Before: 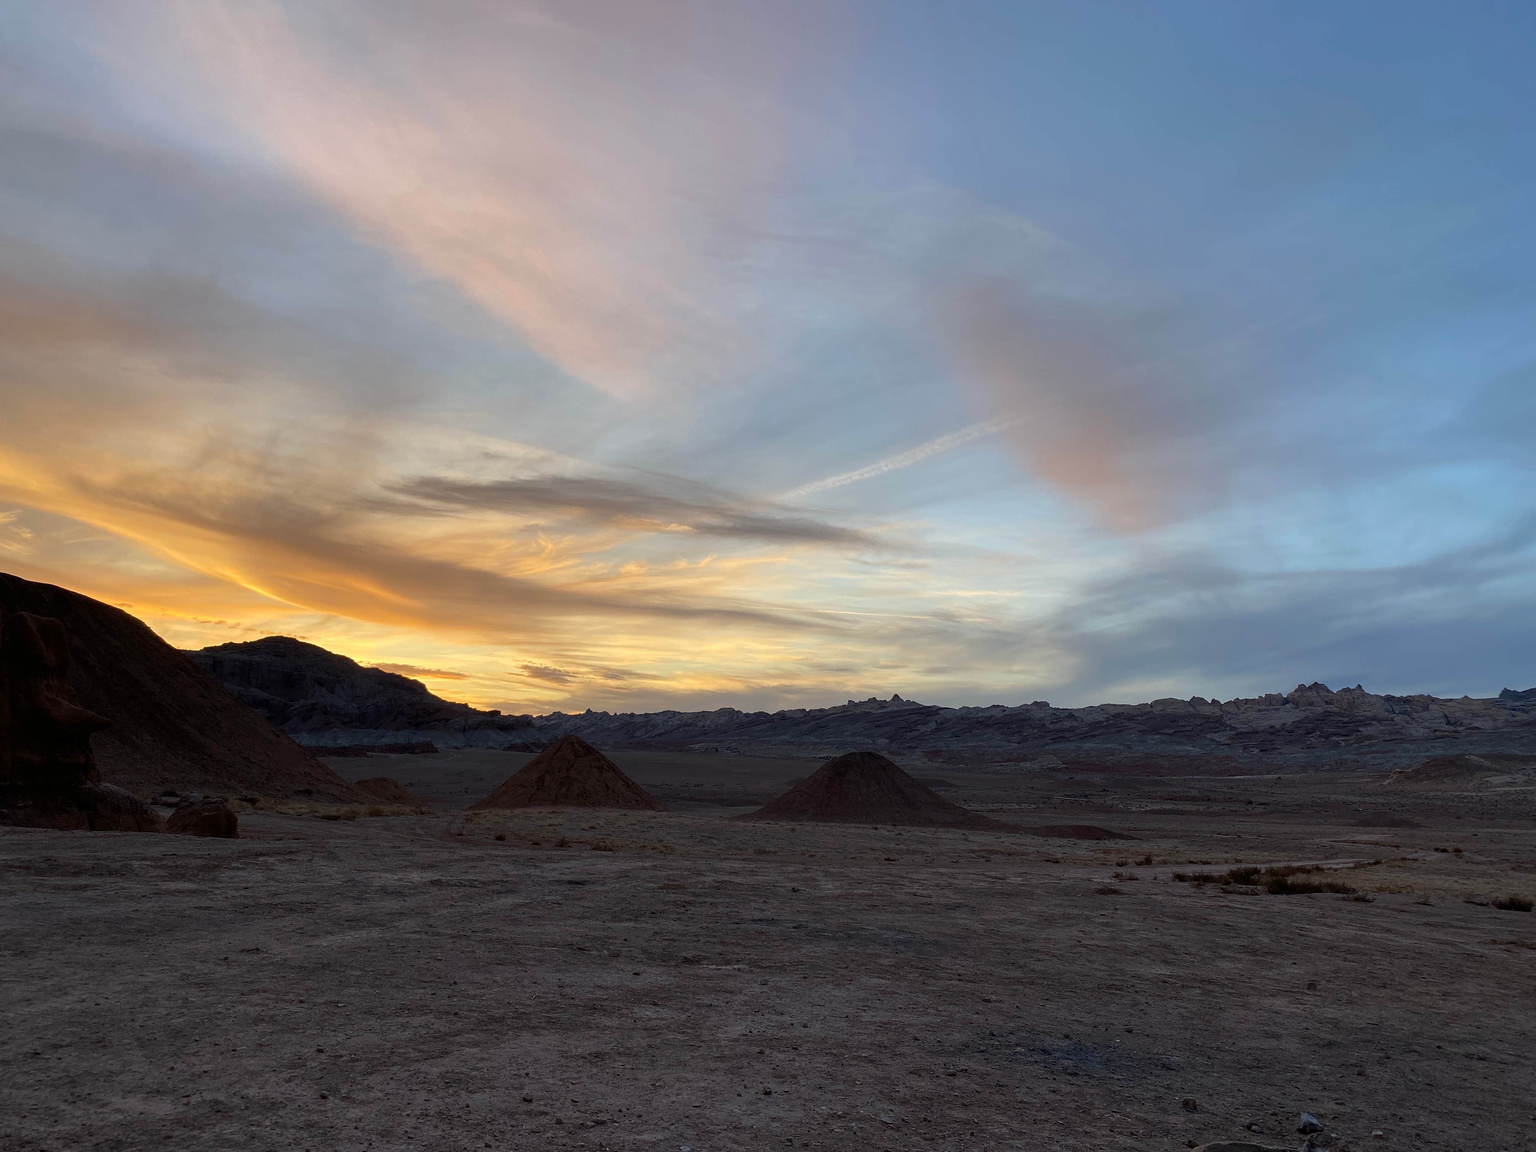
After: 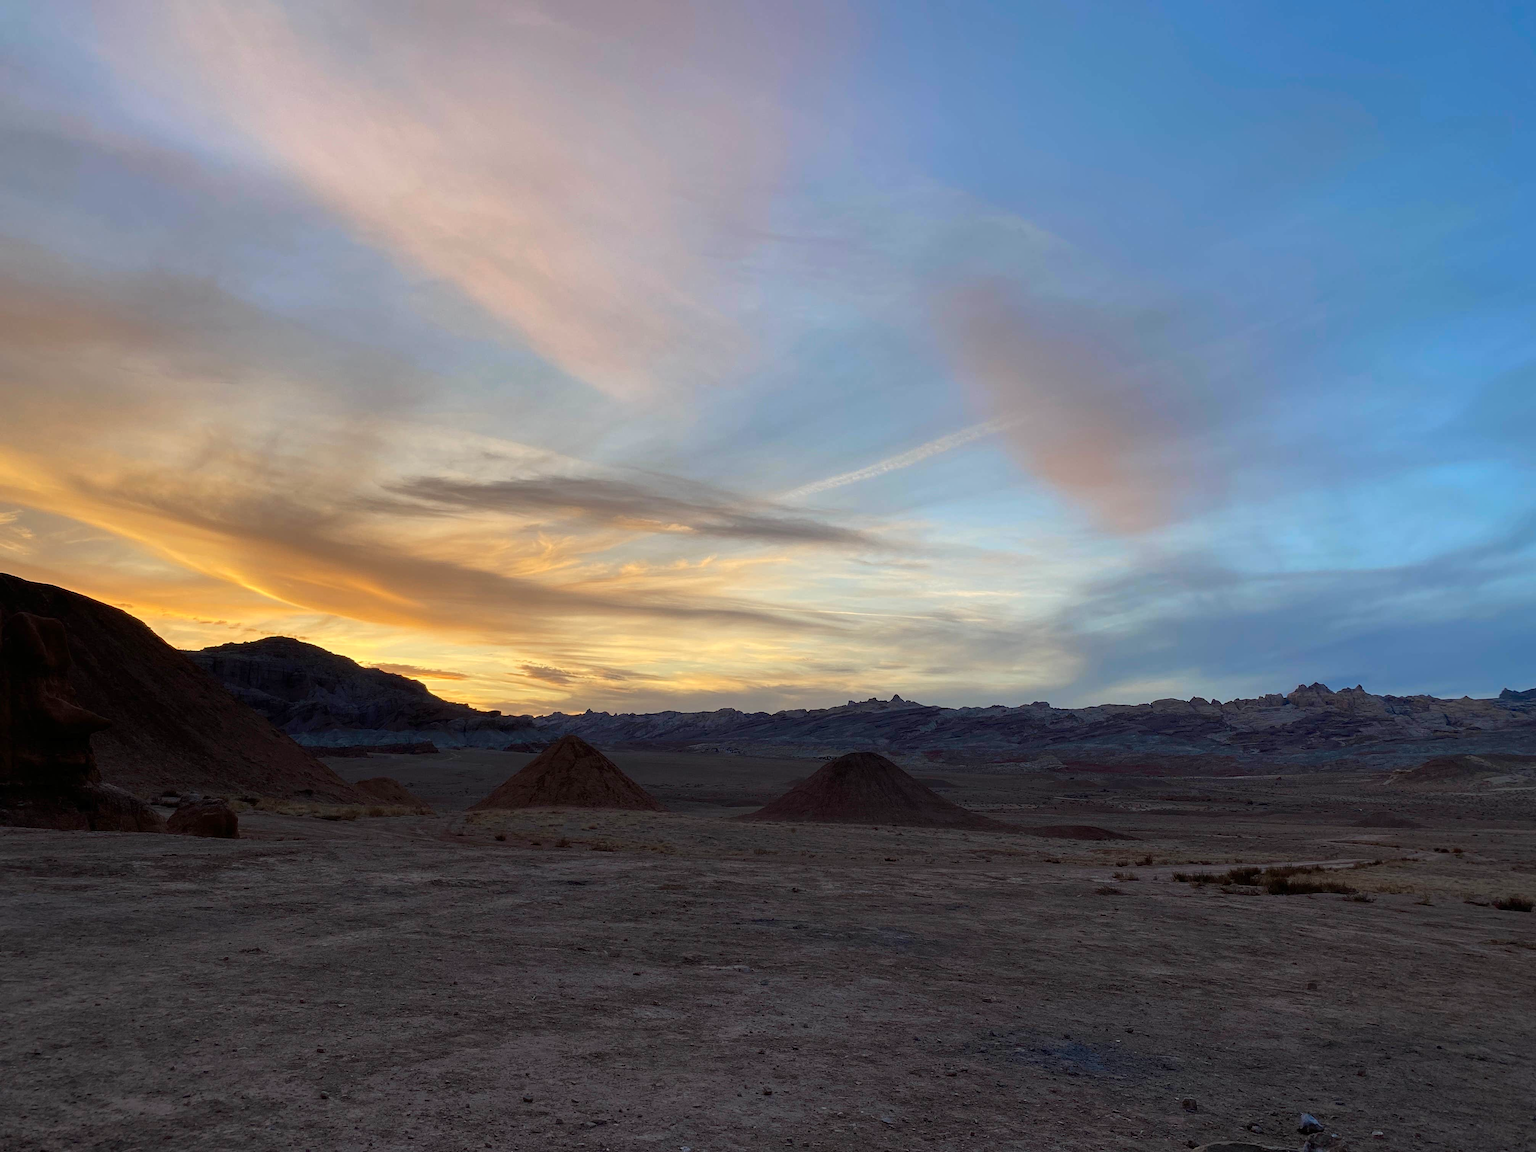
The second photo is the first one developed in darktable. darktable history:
exposure: exposure 0.014 EV, compensate highlight preservation false
color zones: curves: ch1 [(0.25, 0.5) (0.747, 0.71)]
